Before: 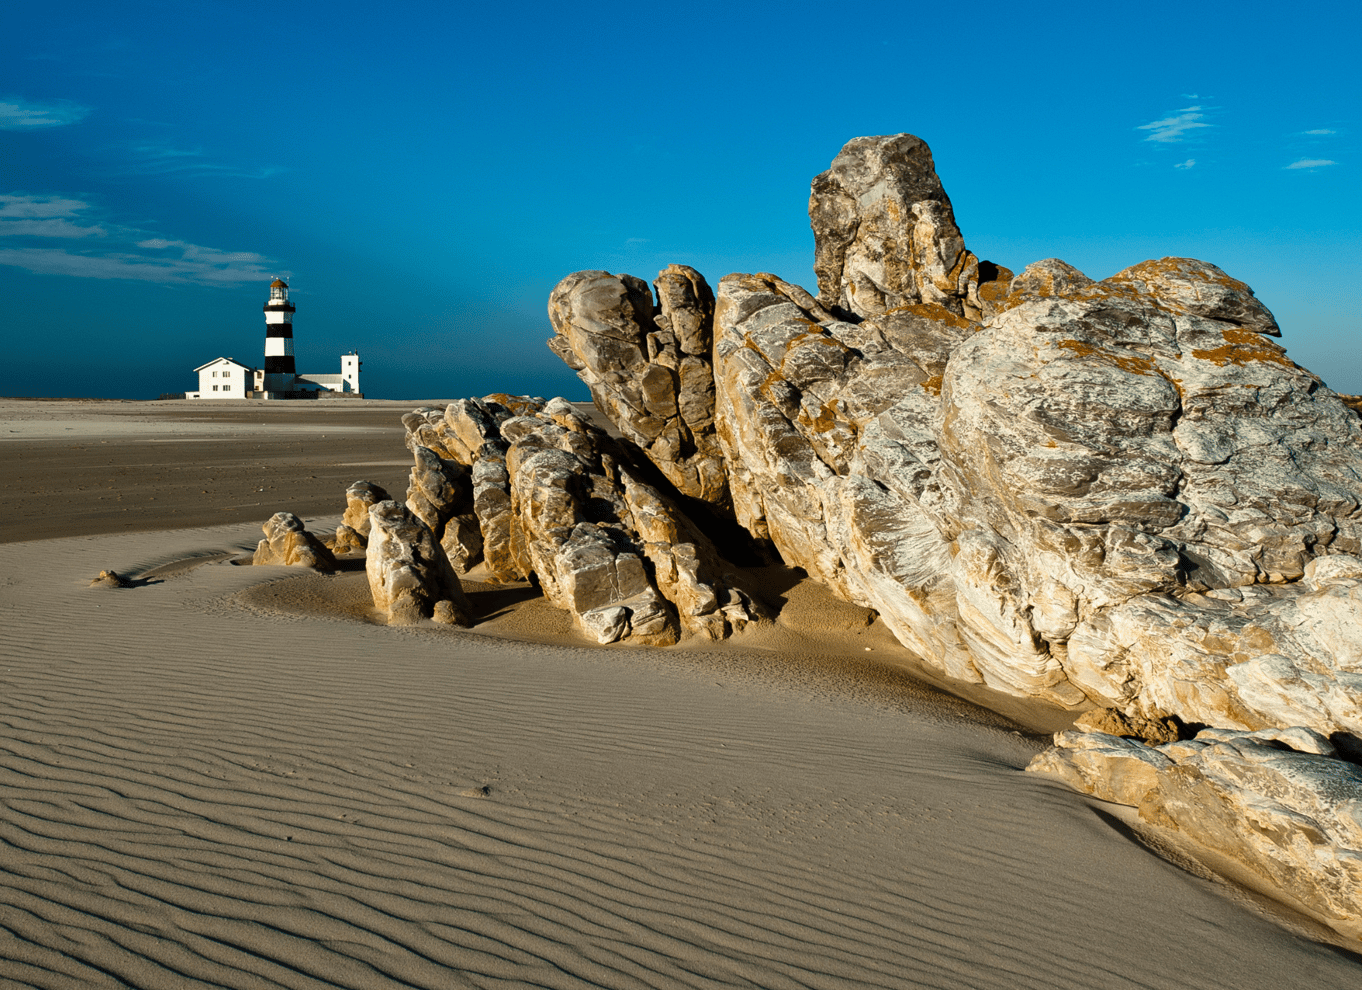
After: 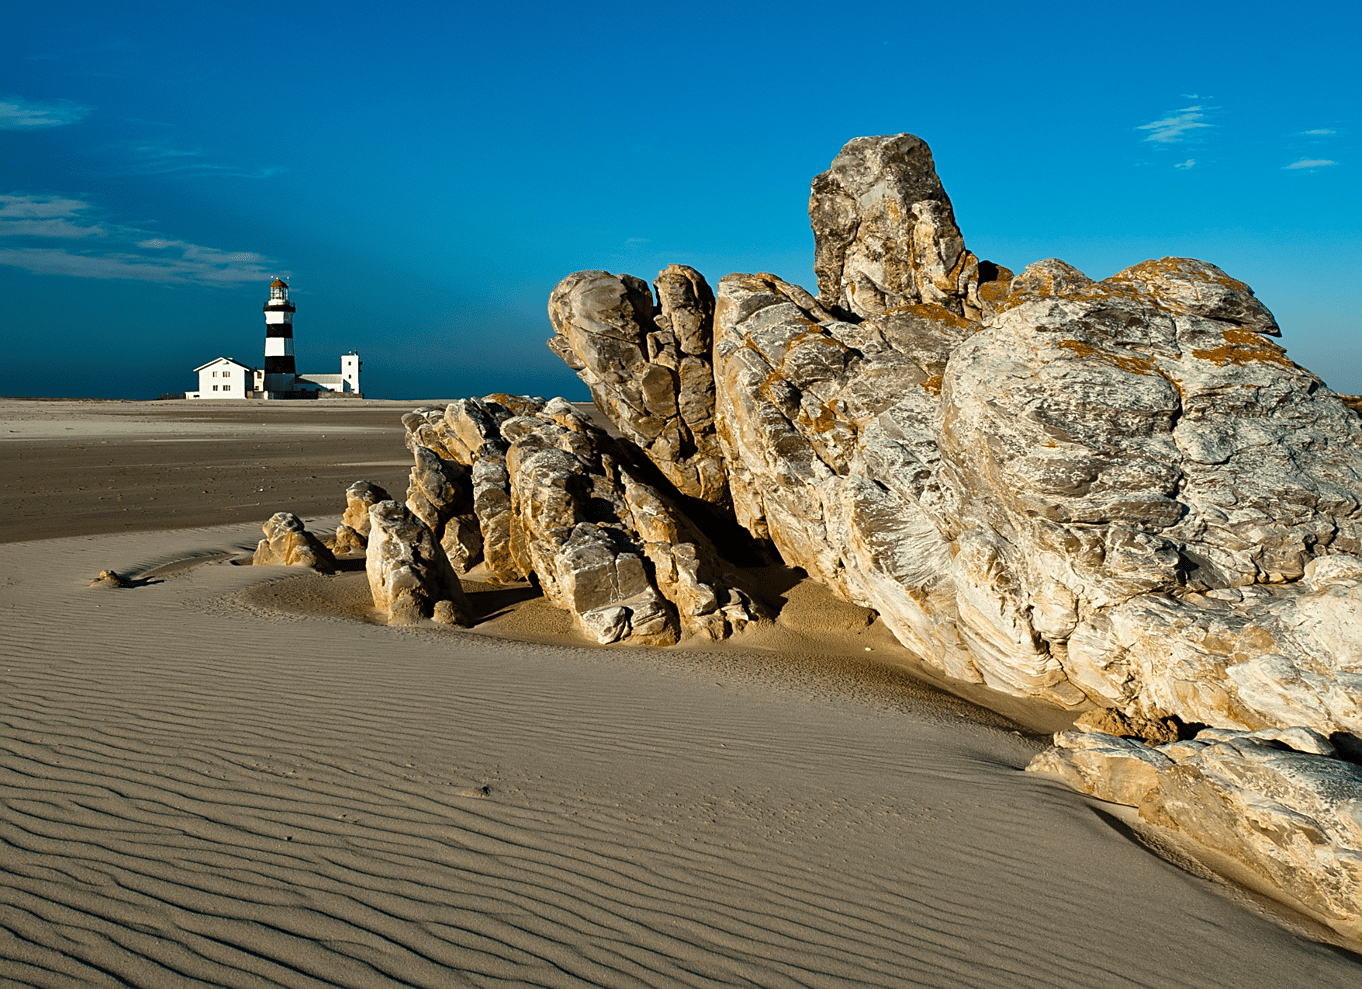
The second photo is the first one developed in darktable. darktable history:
sharpen: radius 1.91, amount 0.415, threshold 1.61
crop: bottom 0.075%
